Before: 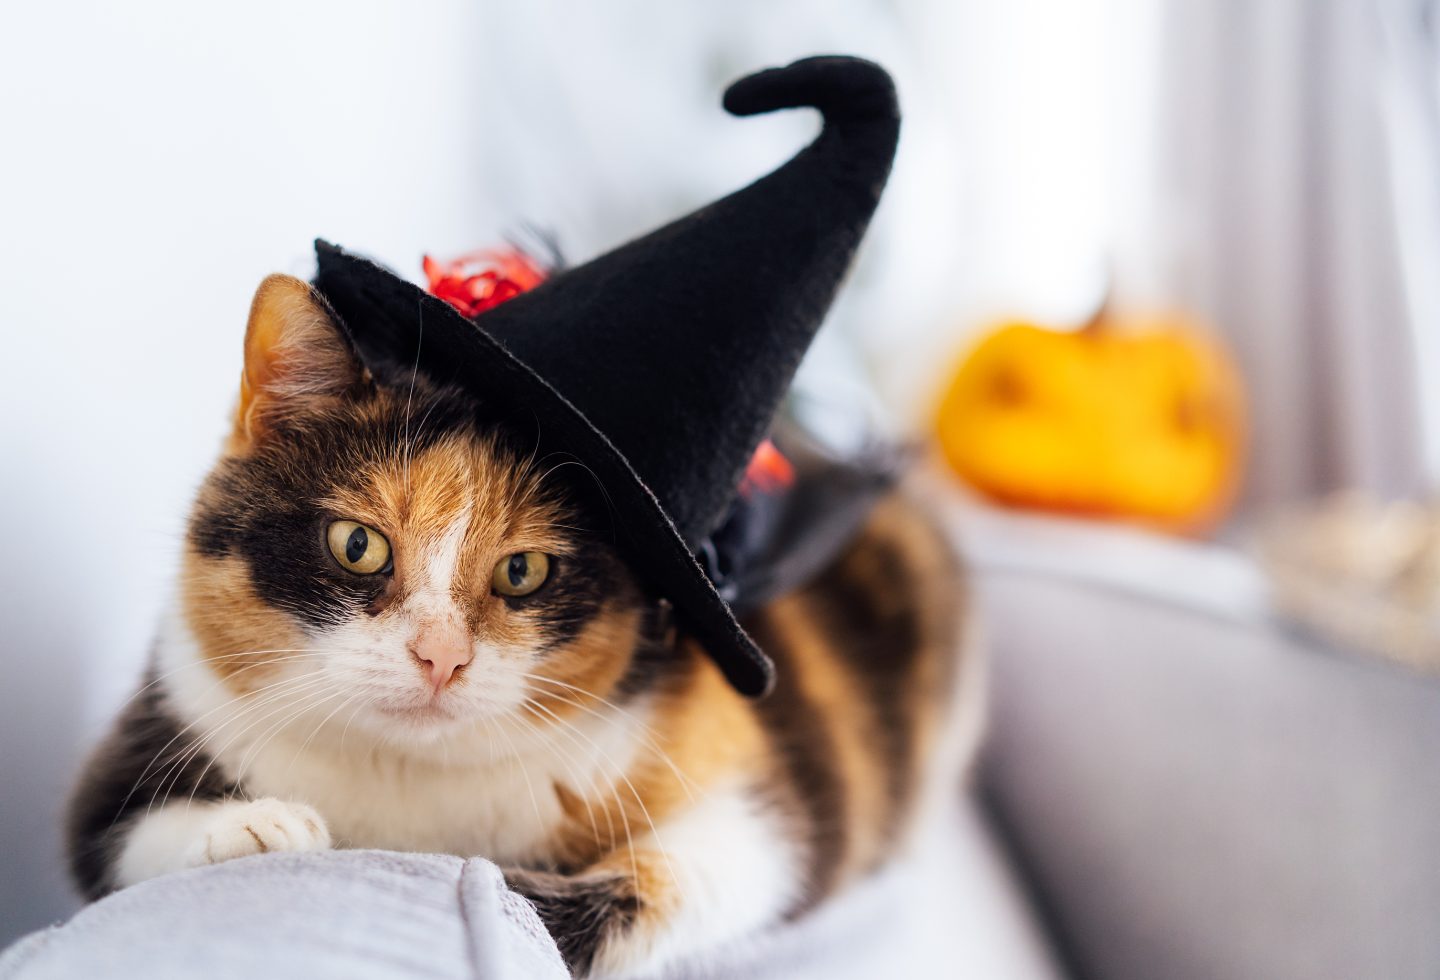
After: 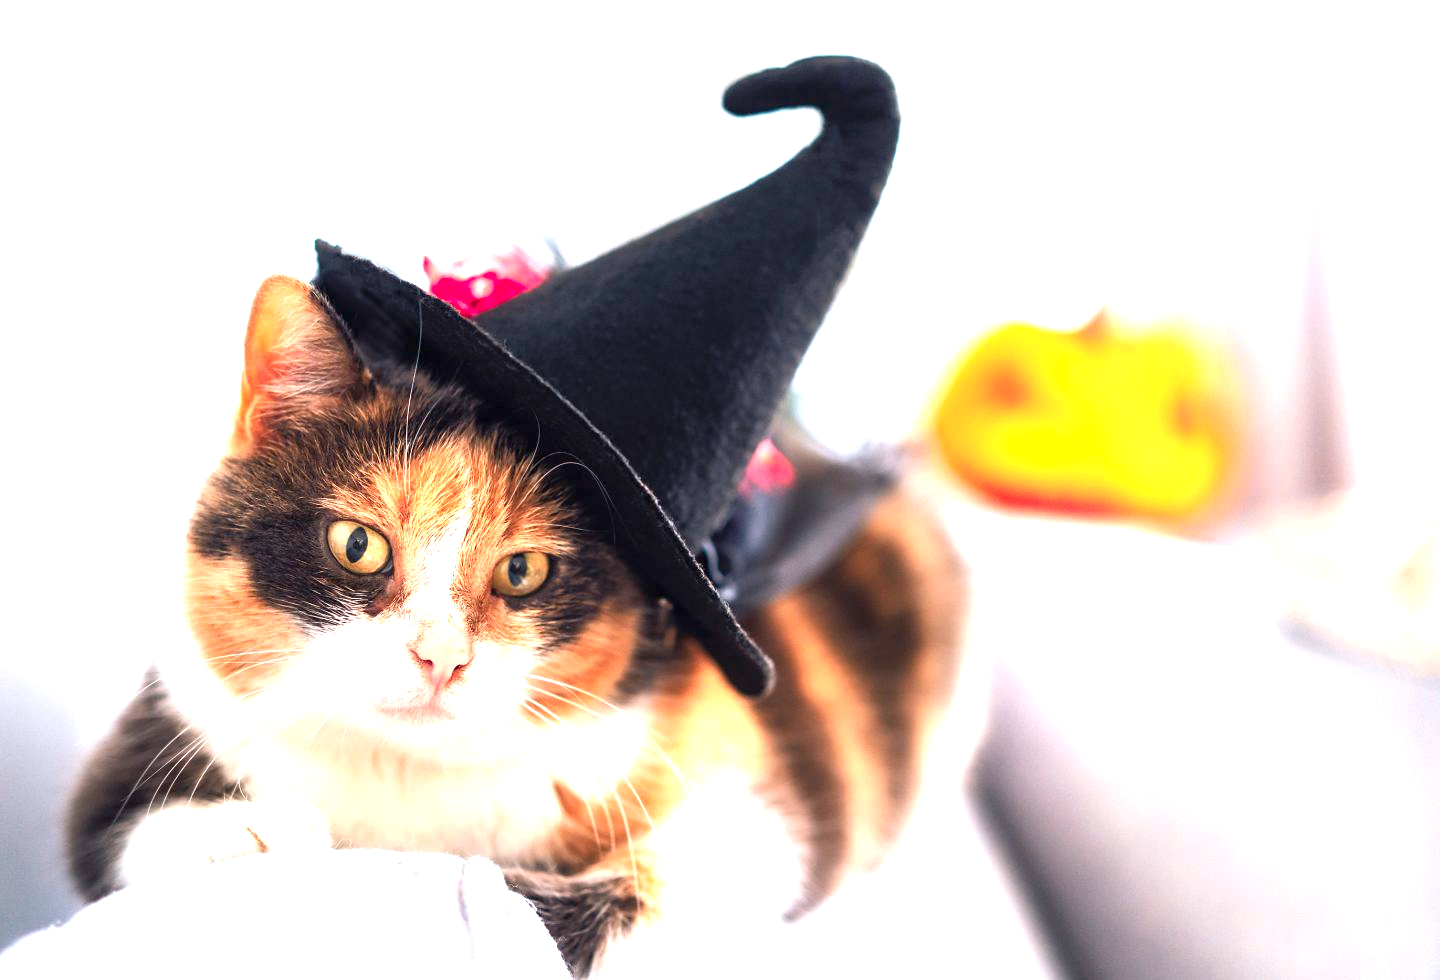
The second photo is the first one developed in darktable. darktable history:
color zones: curves: ch1 [(0.239, 0.552) (0.75, 0.5)]; ch2 [(0.25, 0.462) (0.749, 0.457)]
exposure: black level correction 0, exposure 1.385 EV, compensate exposure bias true, compensate highlight preservation false
shadows and highlights: shadows 43.11, highlights 7.66
